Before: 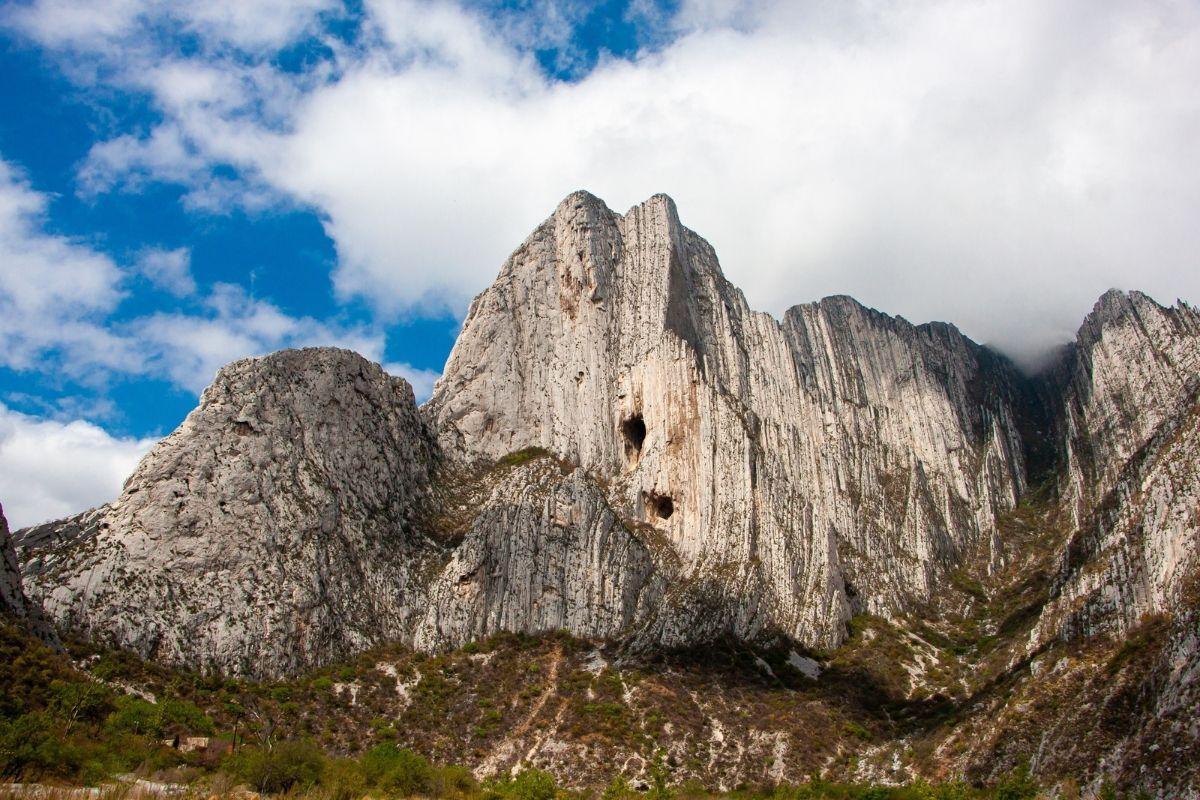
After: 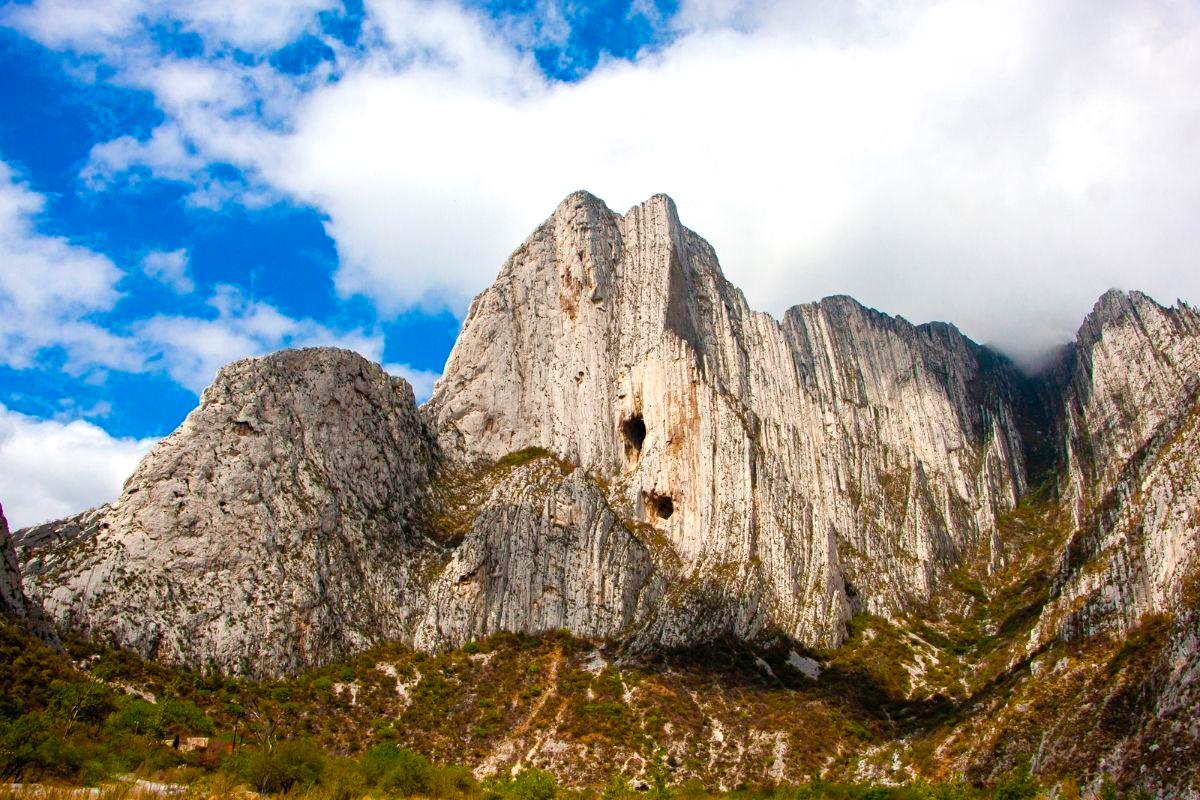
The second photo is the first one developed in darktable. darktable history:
contrast brightness saturation: contrast 0.05, brightness 0.06, saturation 0.01
color balance rgb: perceptual saturation grading › global saturation 35%, perceptual saturation grading › highlights -30%, perceptual saturation grading › shadows 35%, perceptual brilliance grading › global brilliance 3%, perceptual brilliance grading › highlights -3%, perceptual brilliance grading › shadows 3%
color balance: contrast 8.5%, output saturation 105%
